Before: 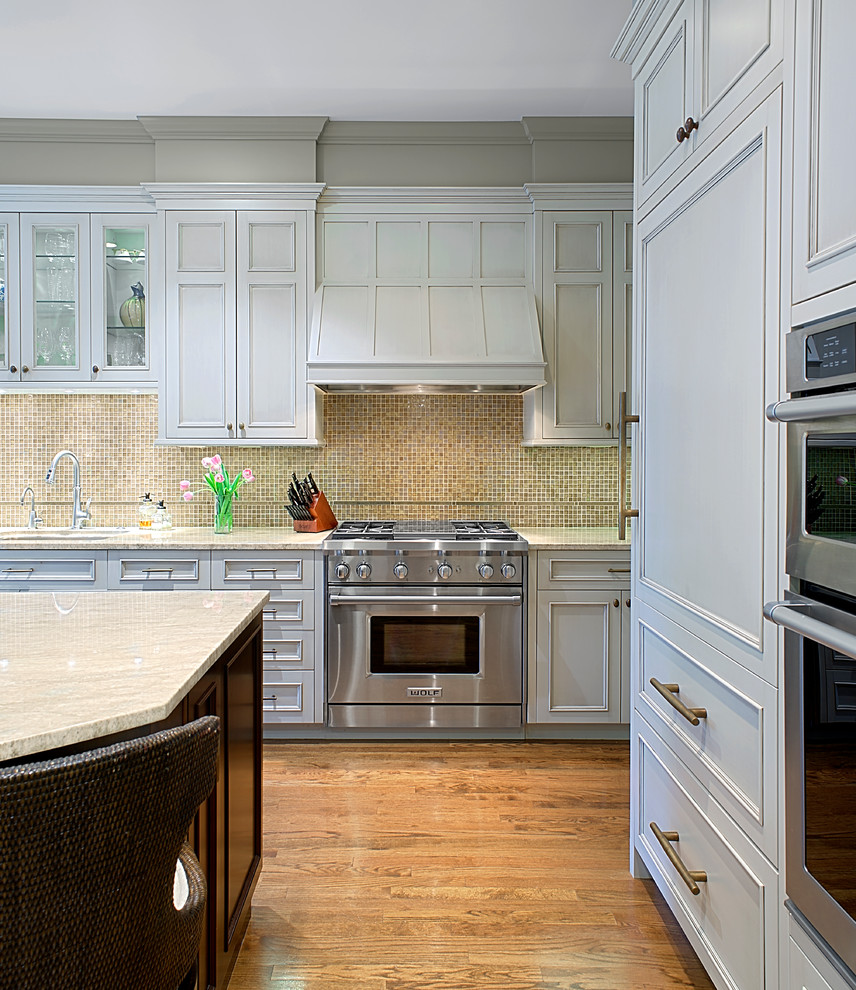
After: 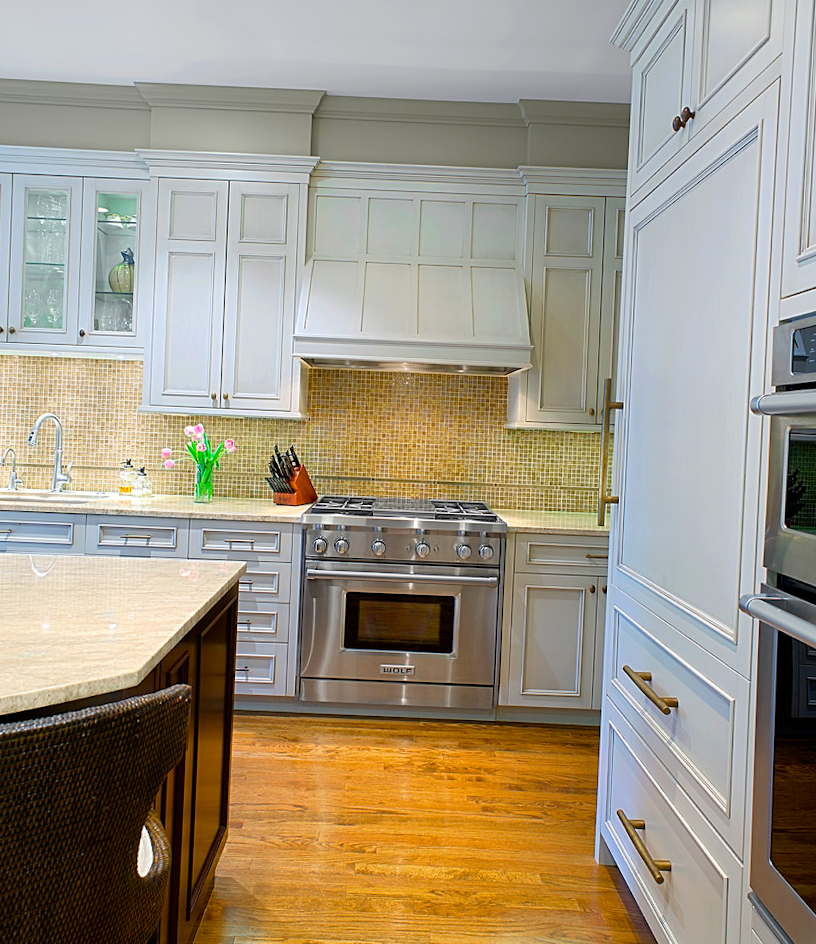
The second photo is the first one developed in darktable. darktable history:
crop and rotate: angle -2.43°
color balance rgb: linear chroma grading › global chroma 16.962%, perceptual saturation grading › global saturation 25.737%
